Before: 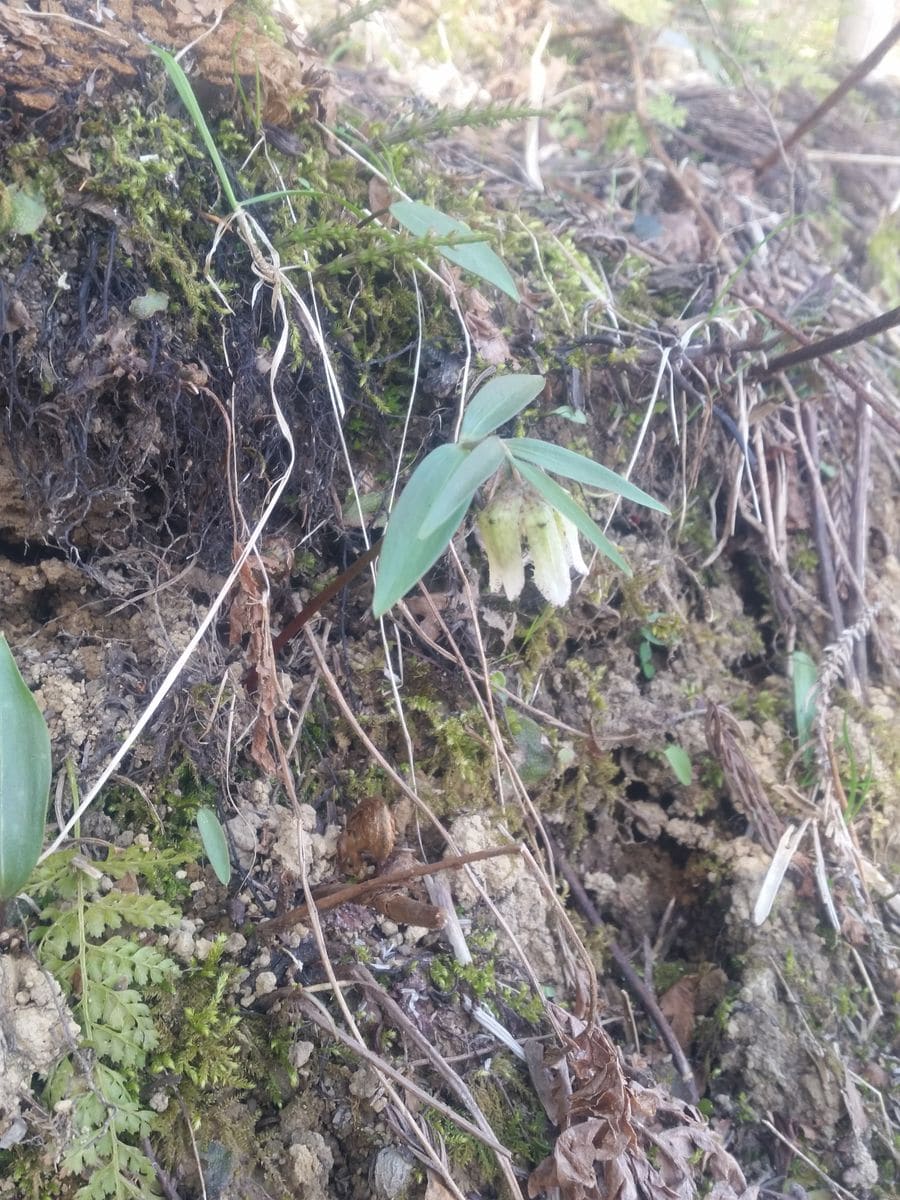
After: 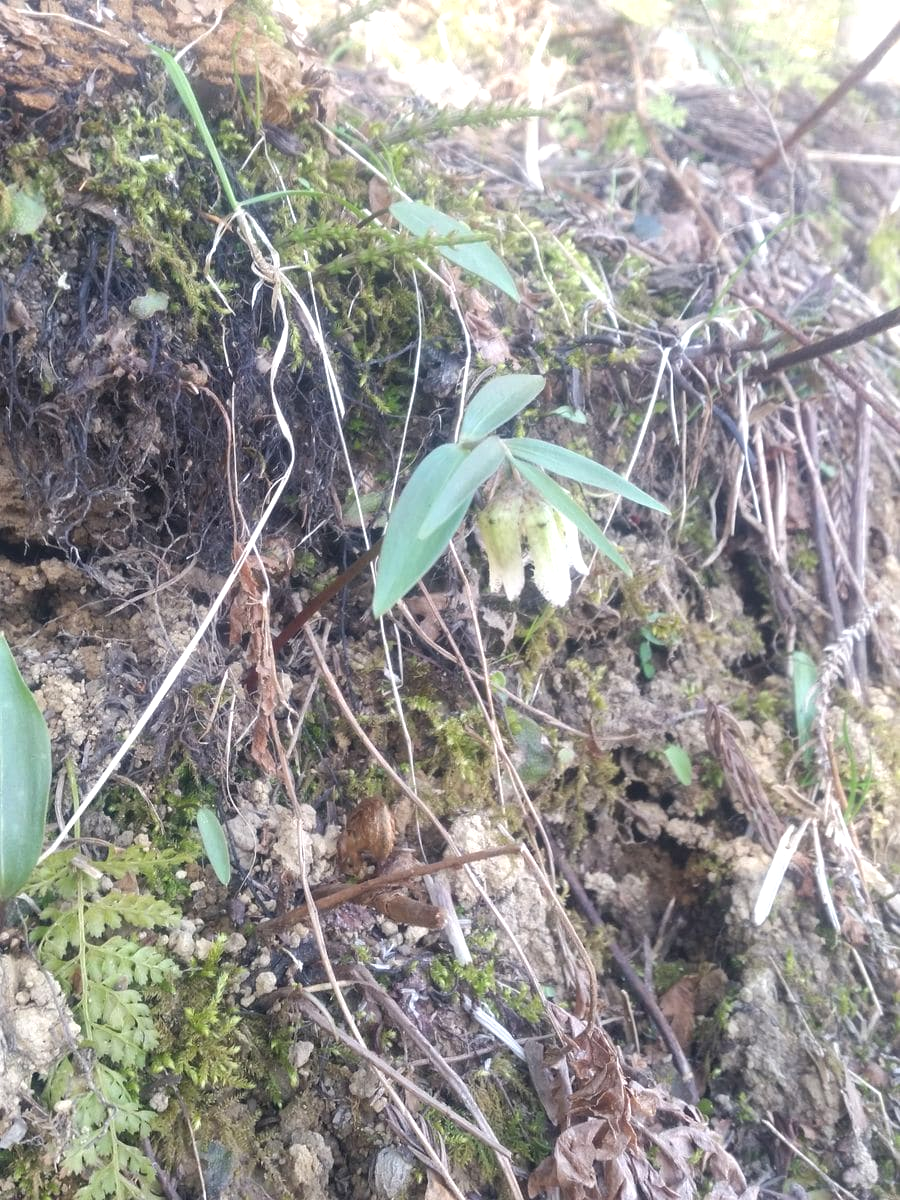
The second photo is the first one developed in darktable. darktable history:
exposure: exposure 0.373 EV, compensate highlight preservation false
tone equalizer: edges refinement/feathering 500, mask exposure compensation -1.57 EV, preserve details no
